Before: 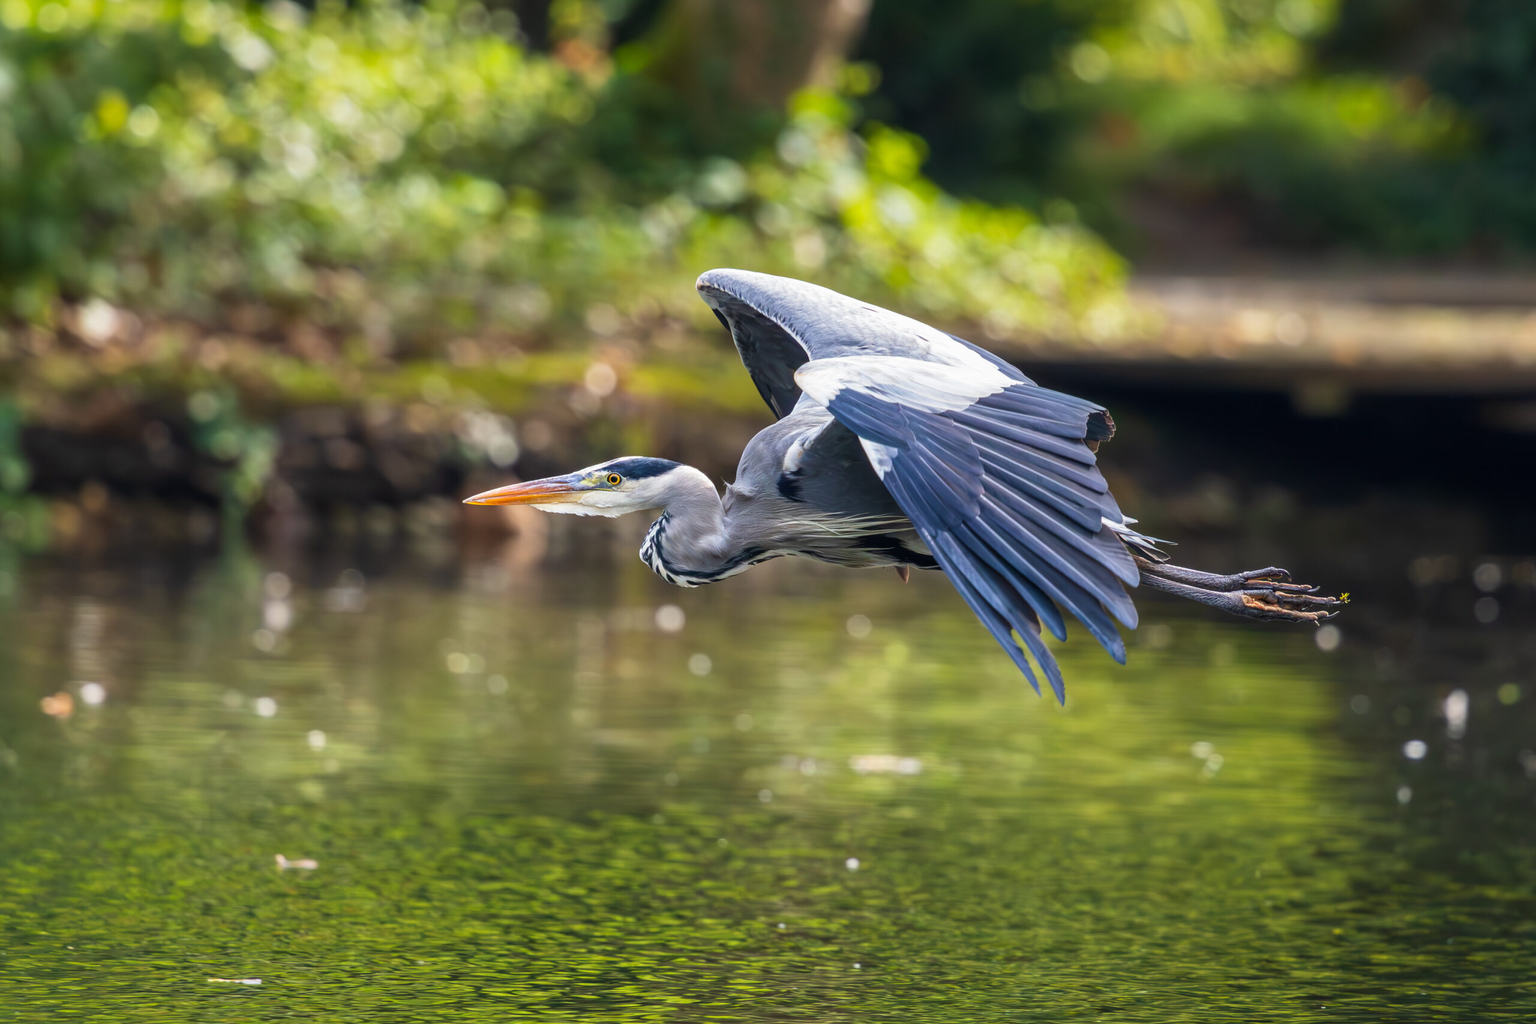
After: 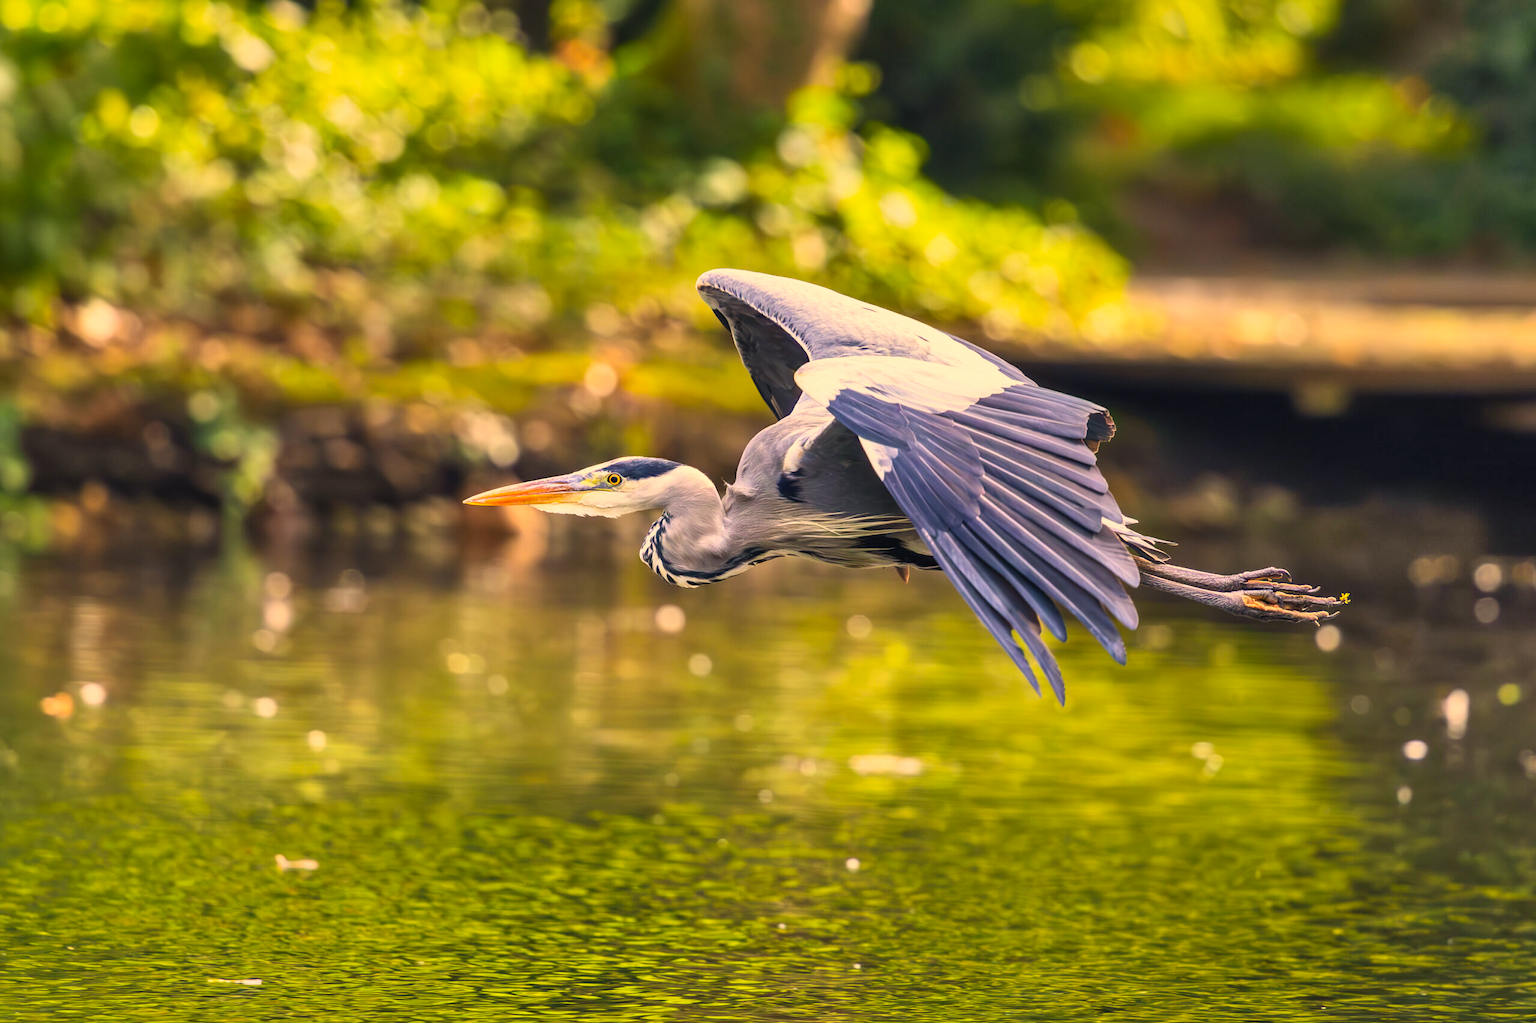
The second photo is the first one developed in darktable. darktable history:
color correction: highlights a* 14.92, highlights b* 31.11
contrast brightness saturation: contrast 0.201, brightness 0.166, saturation 0.228
exposure: compensate exposure bias true, compensate highlight preservation false
crop: bottom 0.053%
shadows and highlights: shadows 61.08, highlights -60.21, soften with gaussian
